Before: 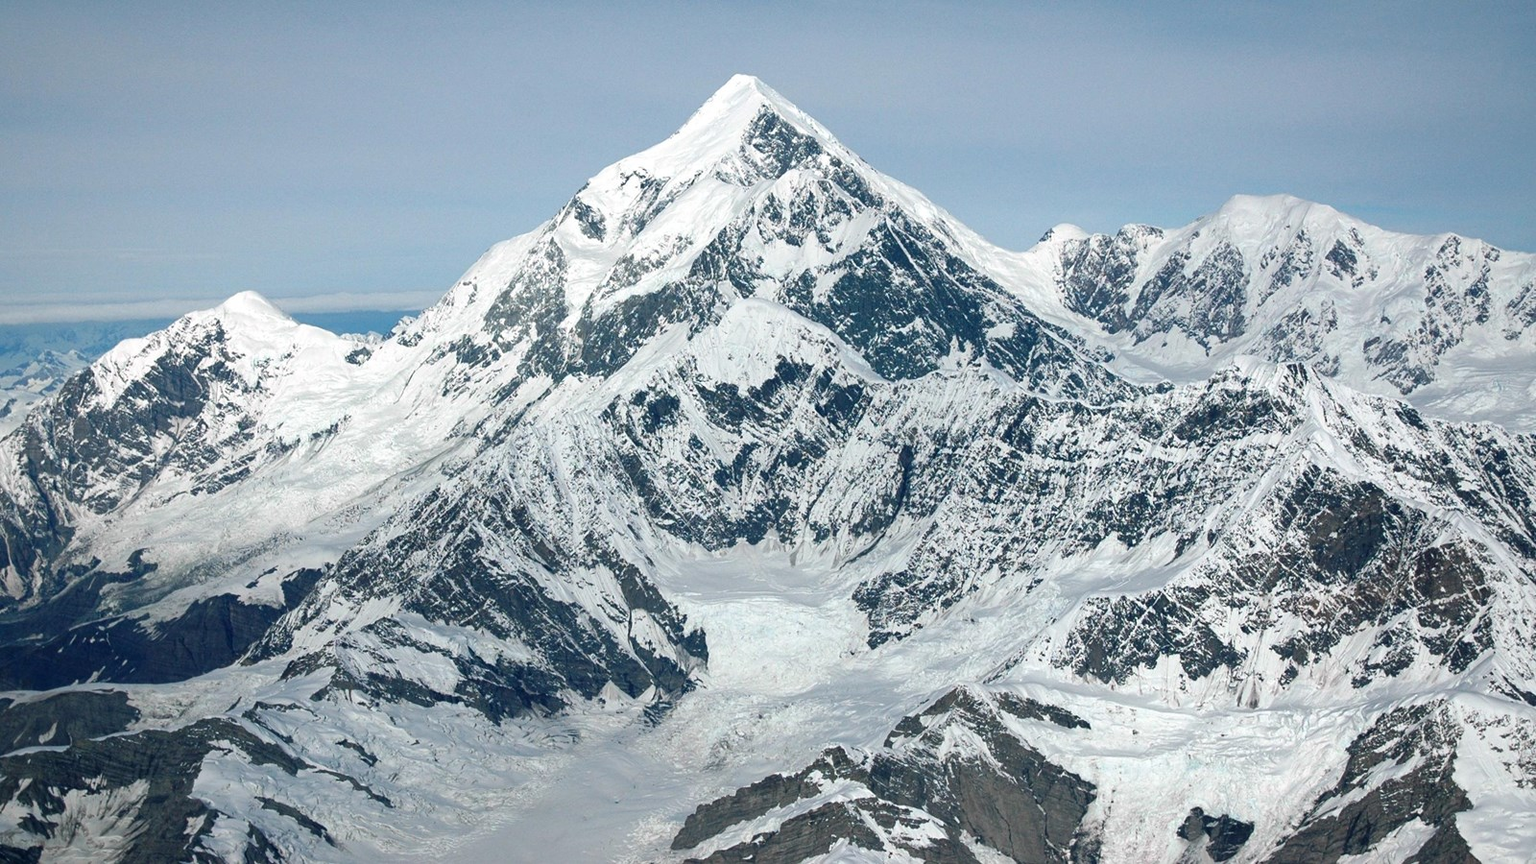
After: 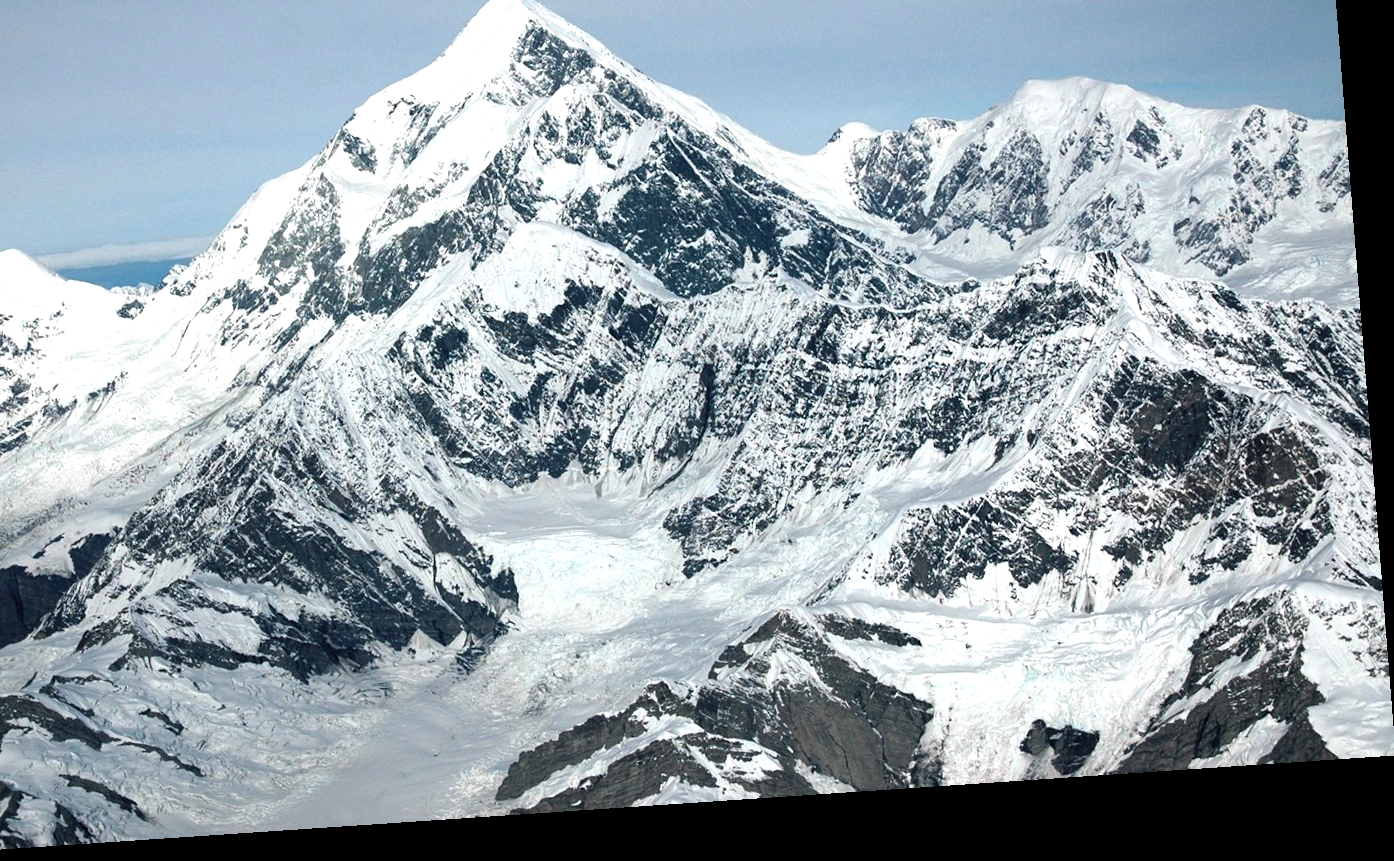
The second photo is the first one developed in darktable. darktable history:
levels: levels [0.052, 0.496, 0.908]
crop: left 16.315%, top 14.246%
rotate and perspective: rotation -4.2°, shear 0.006, automatic cropping off
